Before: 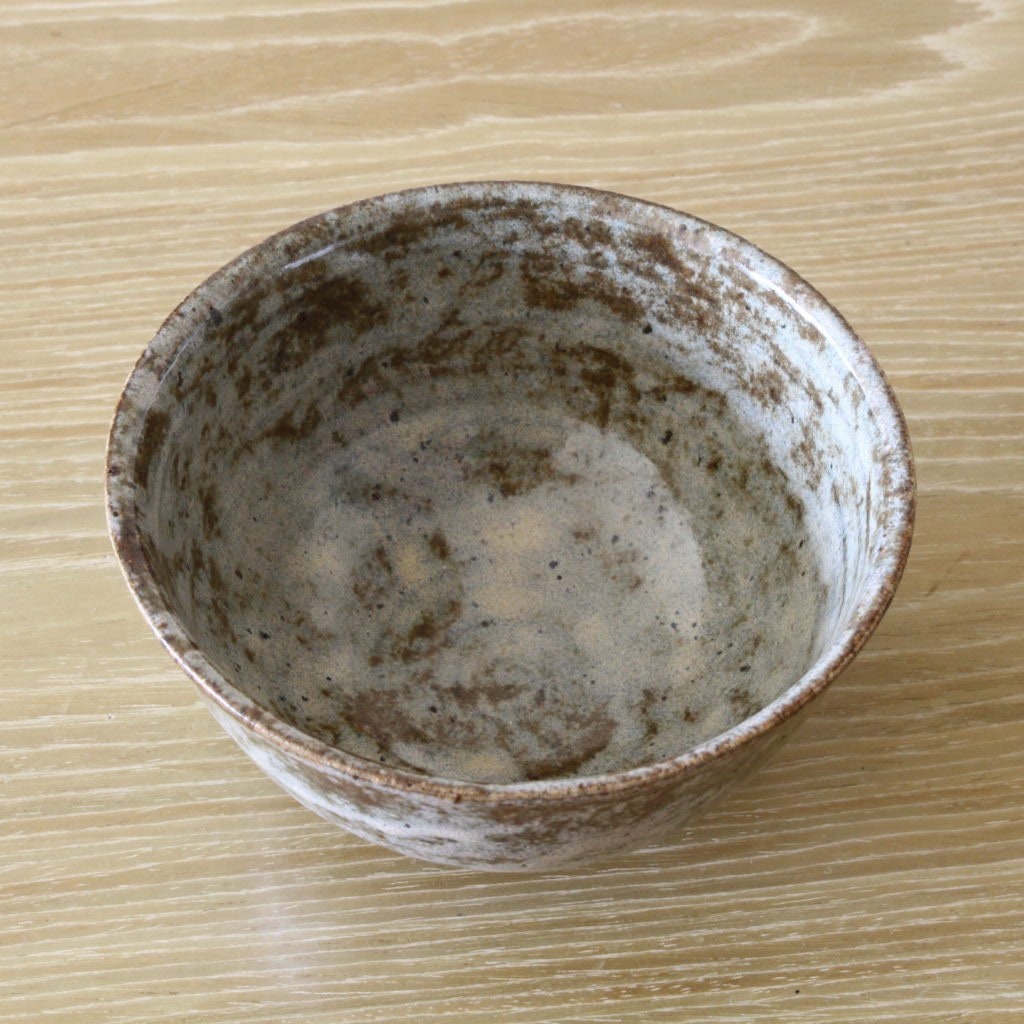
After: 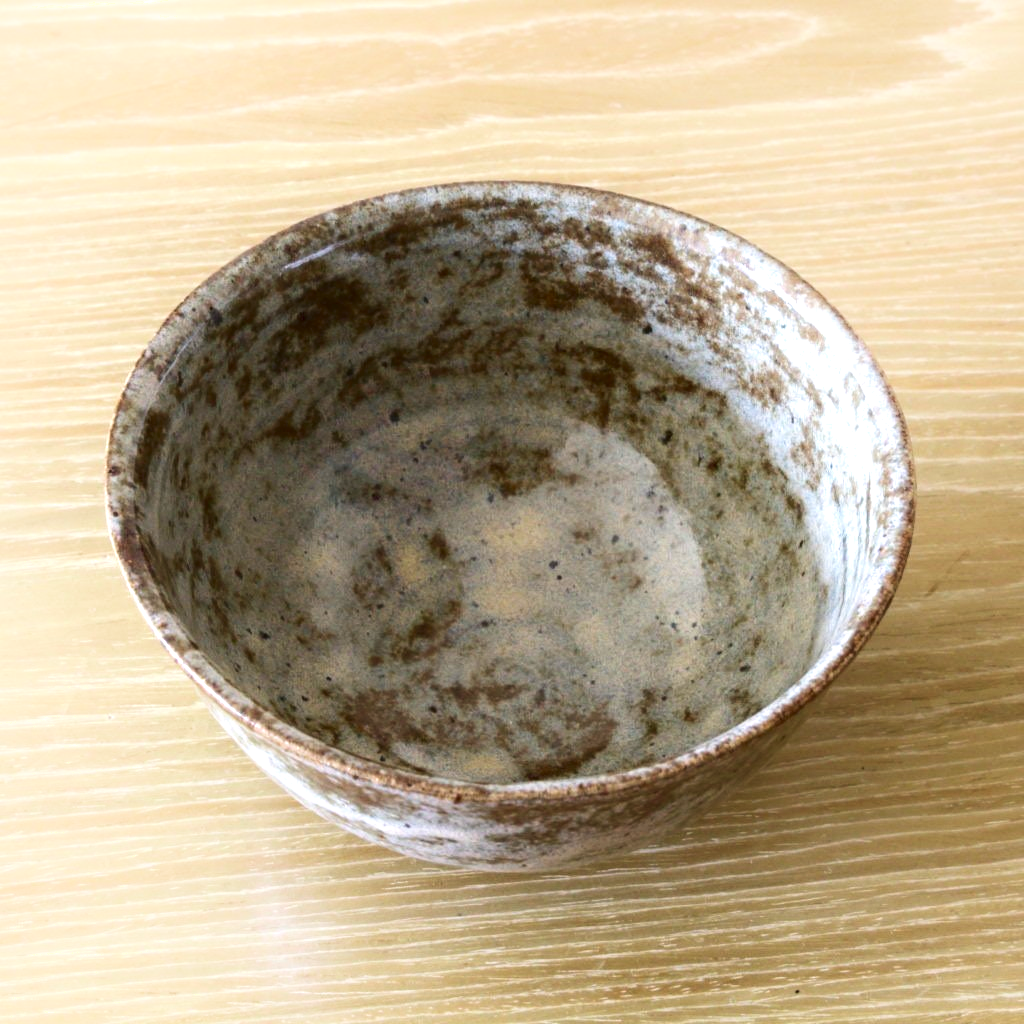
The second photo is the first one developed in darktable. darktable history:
contrast brightness saturation: contrast 0.07, brightness -0.13, saturation 0.06
exposure: black level correction 0.001, exposure 0.5 EV, compensate exposure bias true, compensate highlight preservation false
velvia: on, module defaults
shadows and highlights: shadows -40.15, highlights 62.88, soften with gaussian
